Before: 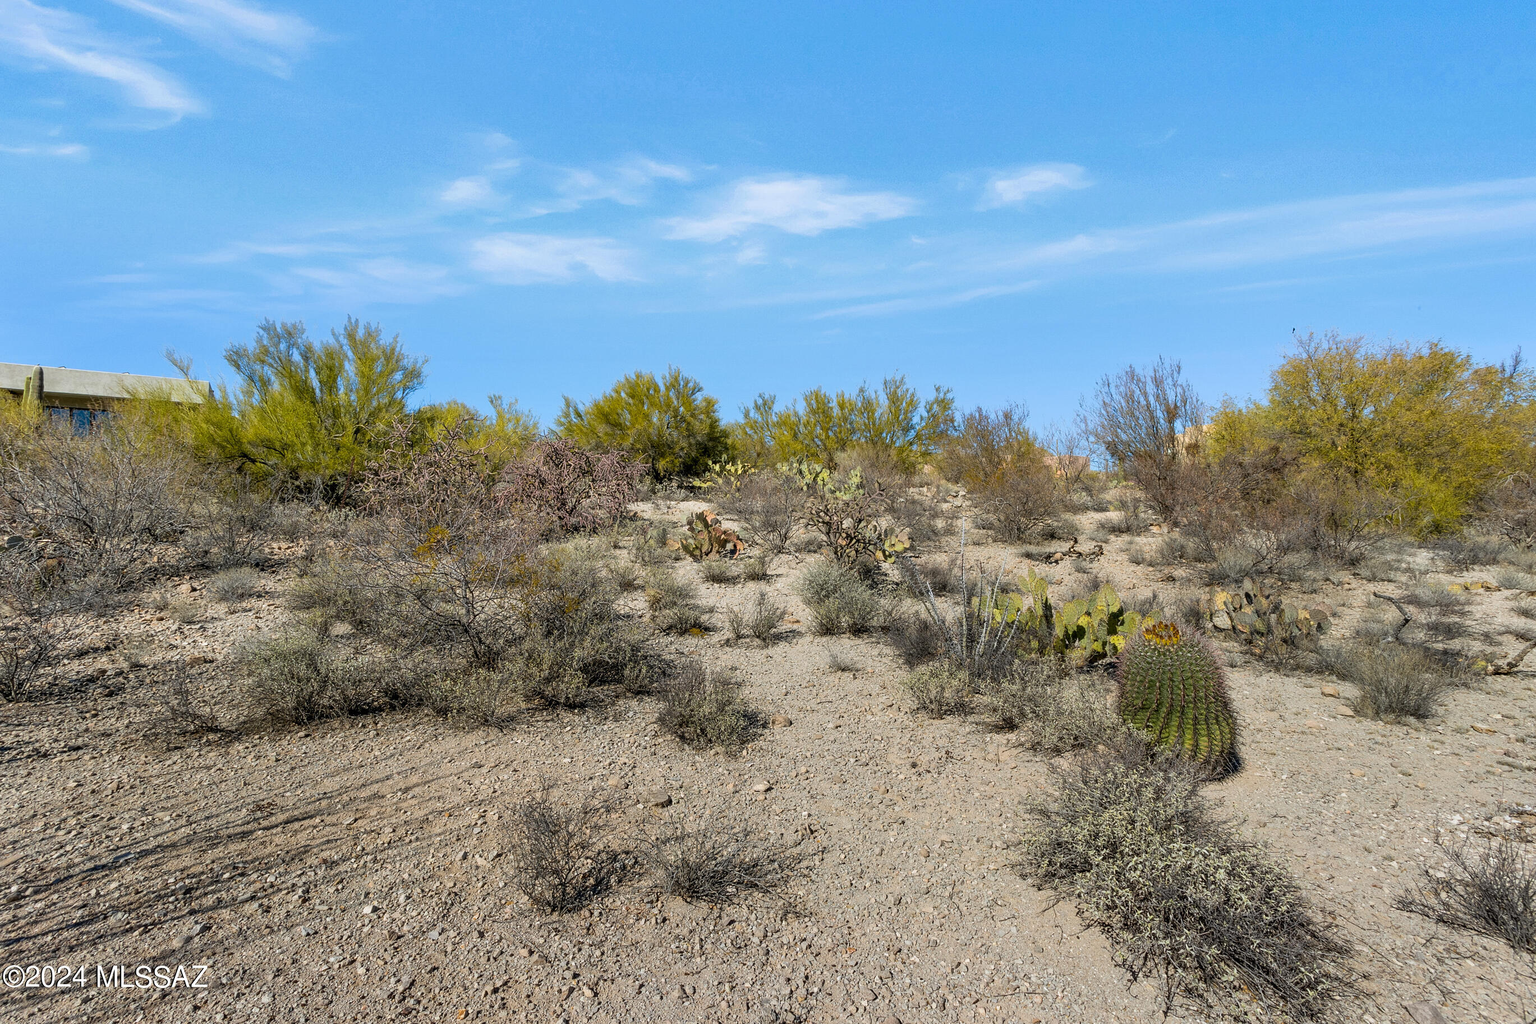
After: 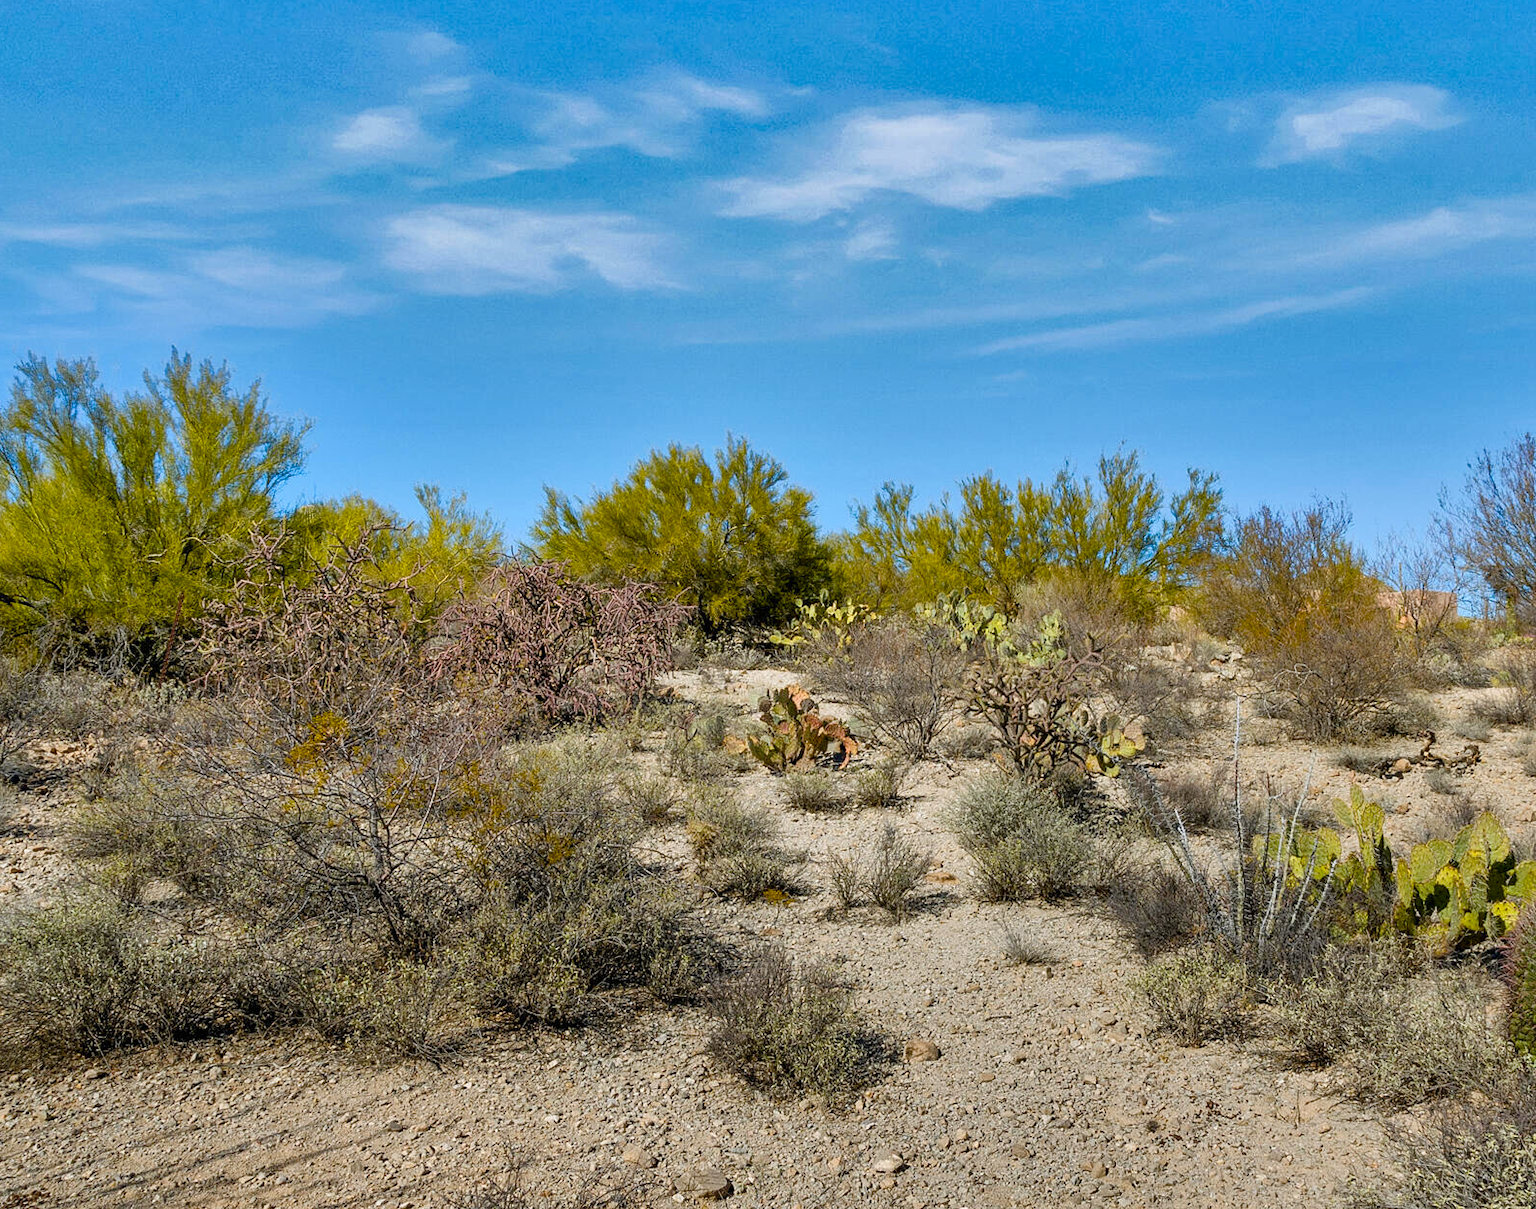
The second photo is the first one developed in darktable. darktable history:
crop: left 16.202%, top 11.208%, right 26.045%, bottom 20.557%
color balance rgb: perceptual saturation grading › global saturation 35%, perceptual saturation grading › highlights -30%, perceptual saturation grading › shadows 35%, perceptual brilliance grading › global brilliance 3%, perceptual brilliance grading › highlights -3%, perceptual brilliance grading › shadows 3%
tone equalizer: on, module defaults
shadows and highlights: white point adjustment 0.1, highlights -70, soften with gaussian
